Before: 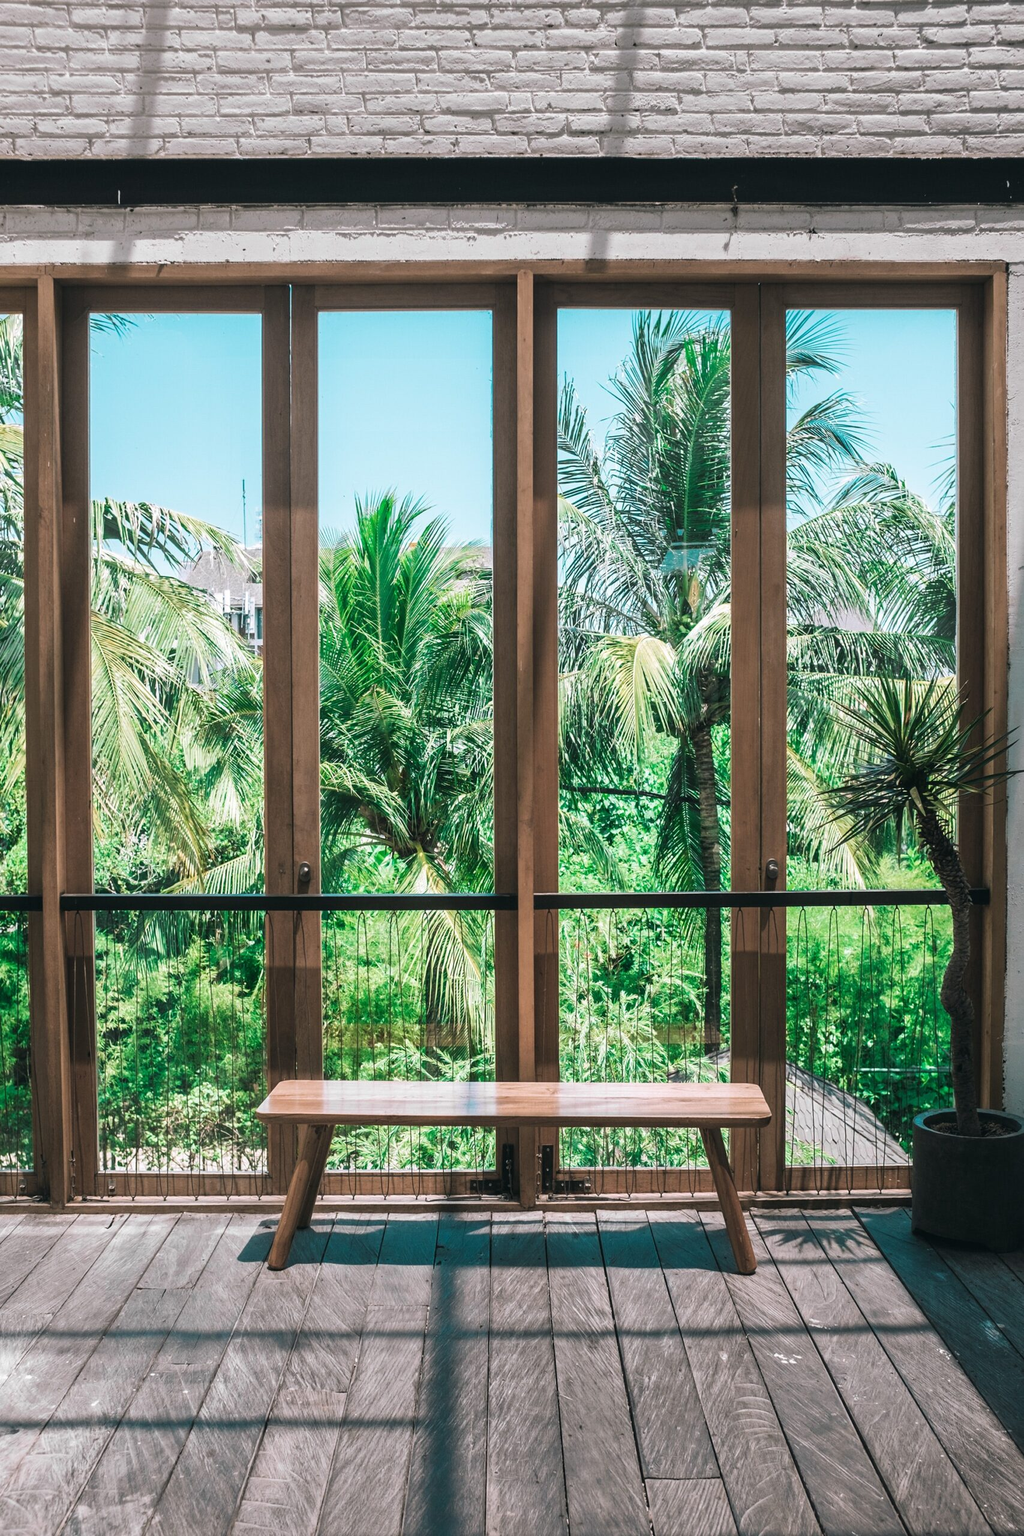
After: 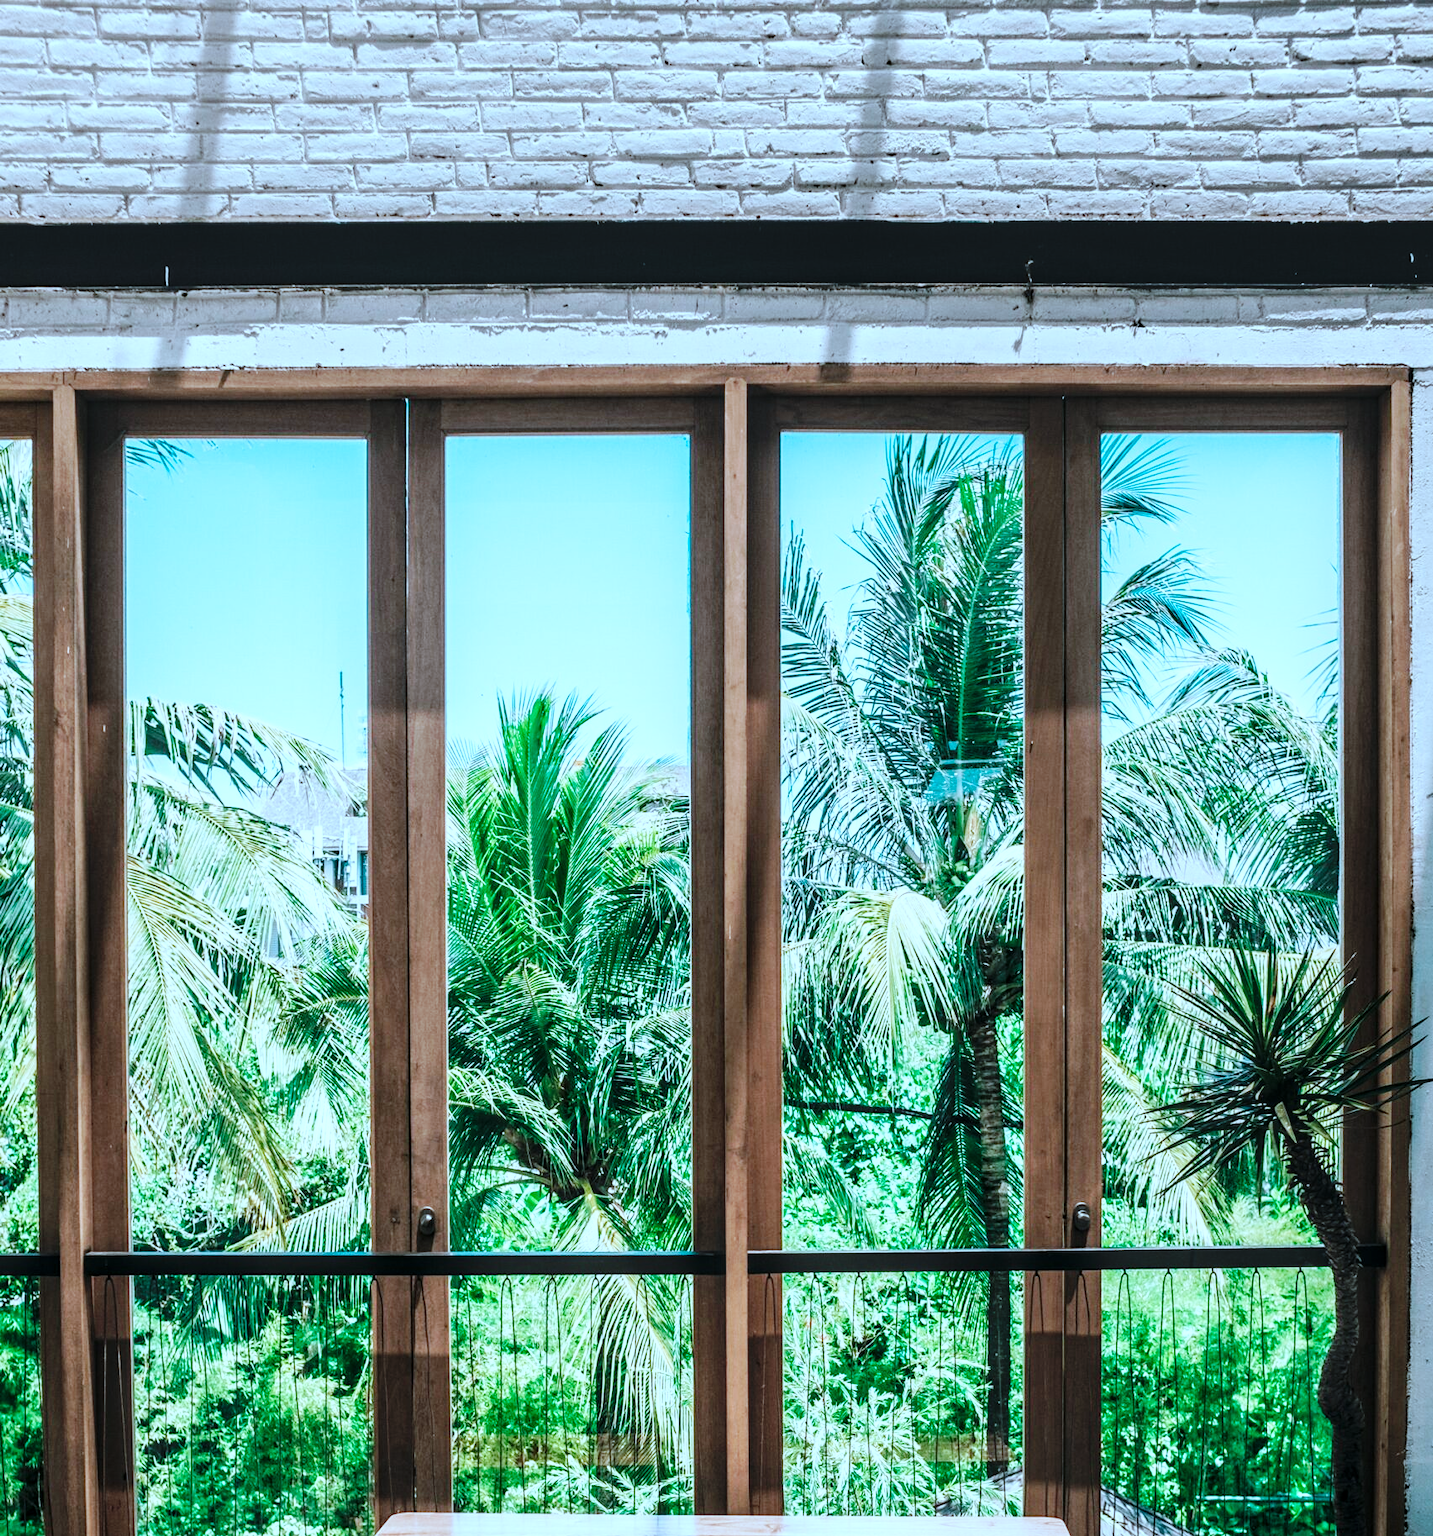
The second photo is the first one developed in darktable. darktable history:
crop: bottom 28.576%
local contrast: detail 130%
base curve: curves: ch0 [(0, 0) (0.036, 0.025) (0.121, 0.166) (0.206, 0.329) (0.605, 0.79) (1, 1)], preserve colors none
color correction: highlights a* -9.73, highlights b* -21.22
